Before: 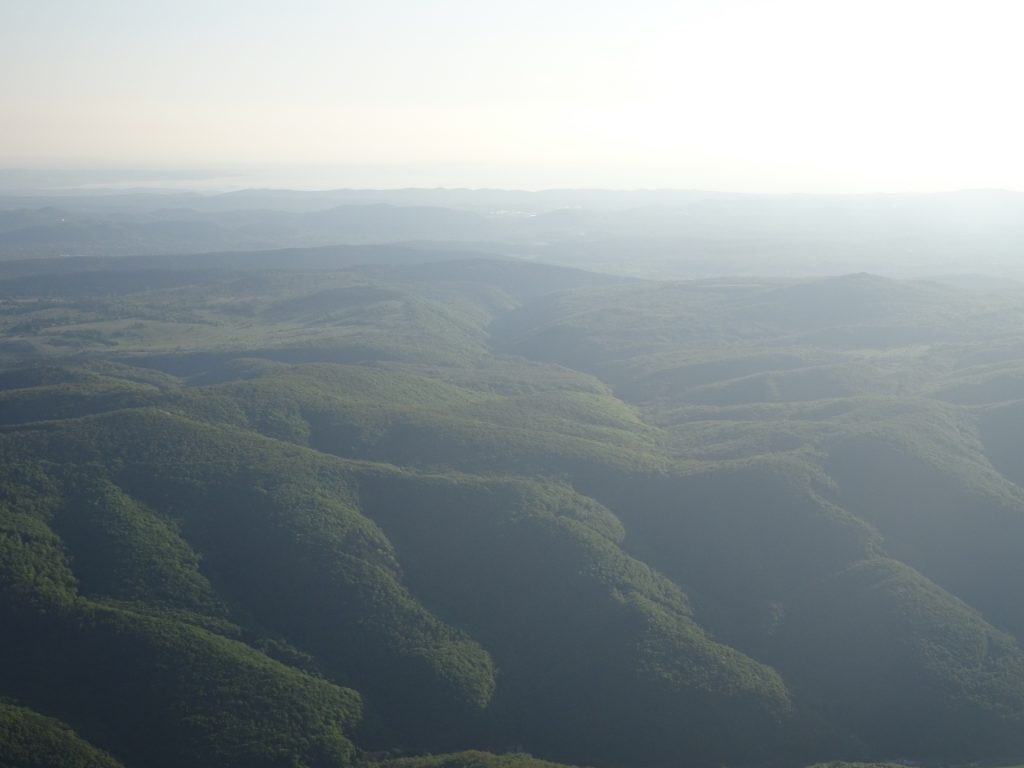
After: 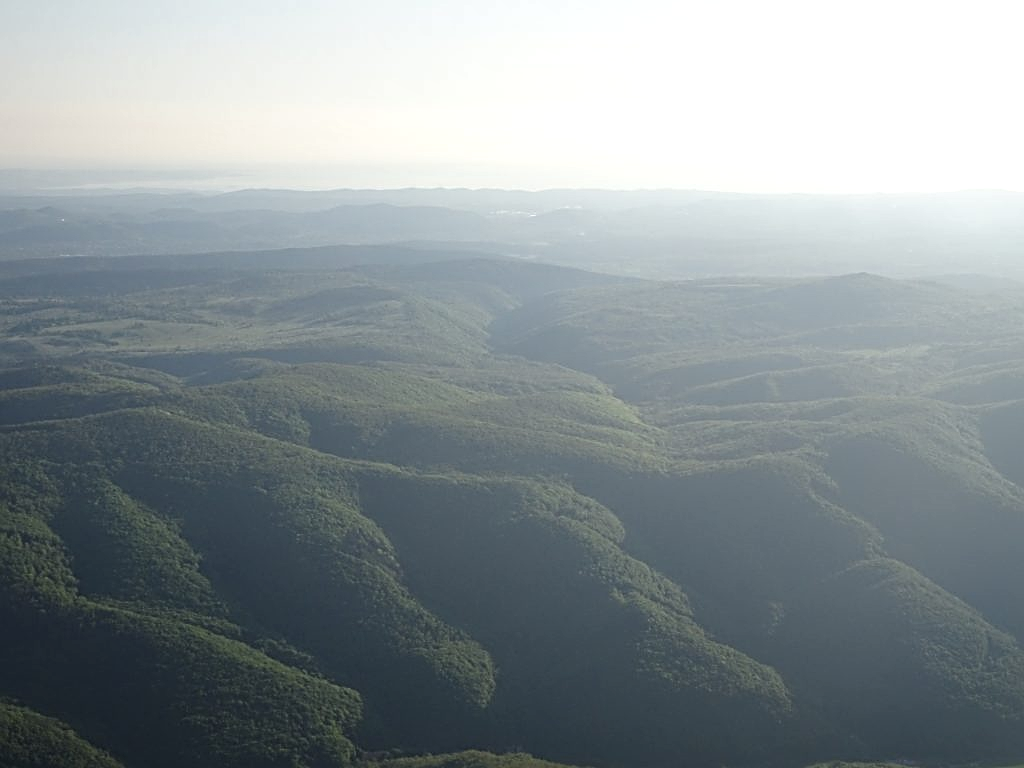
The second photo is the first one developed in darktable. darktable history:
sharpen: radius 2.532, amount 0.625
color calibration: gray › normalize channels true, illuminant same as pipeline (D50), adaptation XYZ, x 0.347, y 0.357, temperature 5006.36 K, gamut compression 0.013
local contrast: highlights 55%, shadows 53%, detail 130%, midtone range 0.447
